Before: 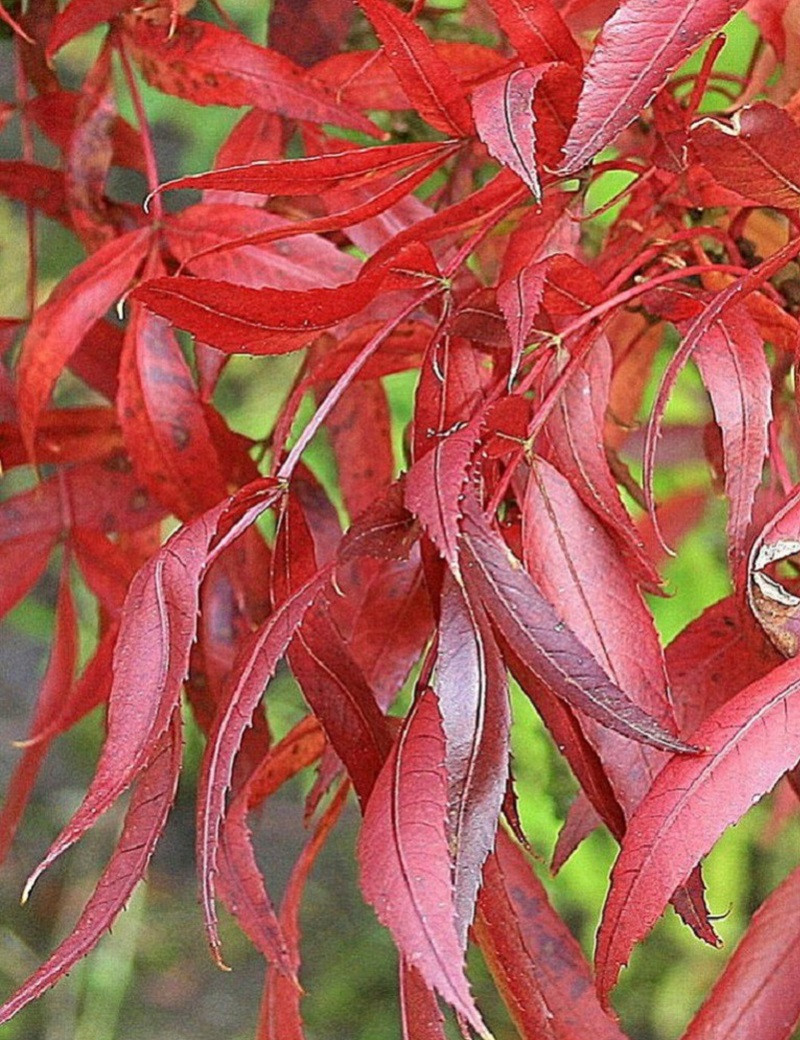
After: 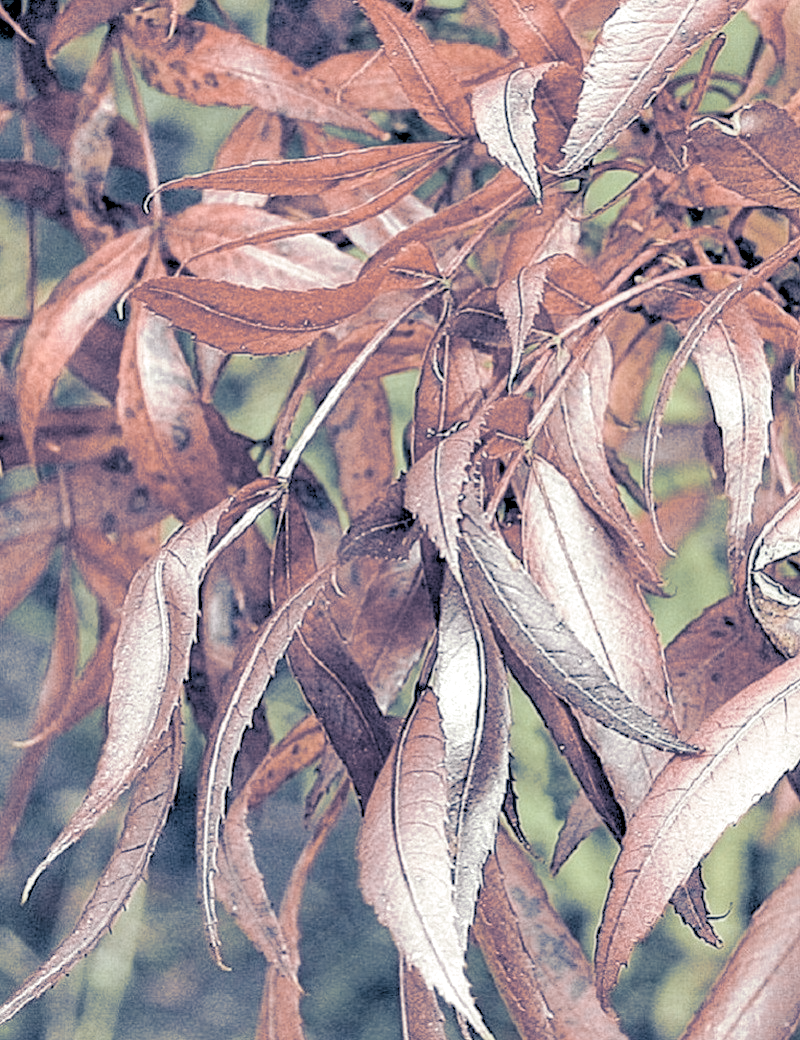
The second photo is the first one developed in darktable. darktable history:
color zones: curves: ch0 [(0, 0.613) (0.01, 0.613) (0.245, 0.448) (0.498, 0.529) (0.642, 0.665) (0.879, 0.777) (0.99, 0.613)]; ch1 [(0, 0.035) (0.121, 0.189) (0.259, 0.197) (0.415, 0.061) (0.589, 0.022) (0.732, 0.022) (0.857, 0.026) (0.991, 0.053)]
rgb levels: levels [[0.027, 0.429, 0.996], [0, 0.5, 1], [0, 0.5, 1]]
local contrast: on, module defaults
split-toning: shadows › hue 226.8°, shadows › saturation 0.84
